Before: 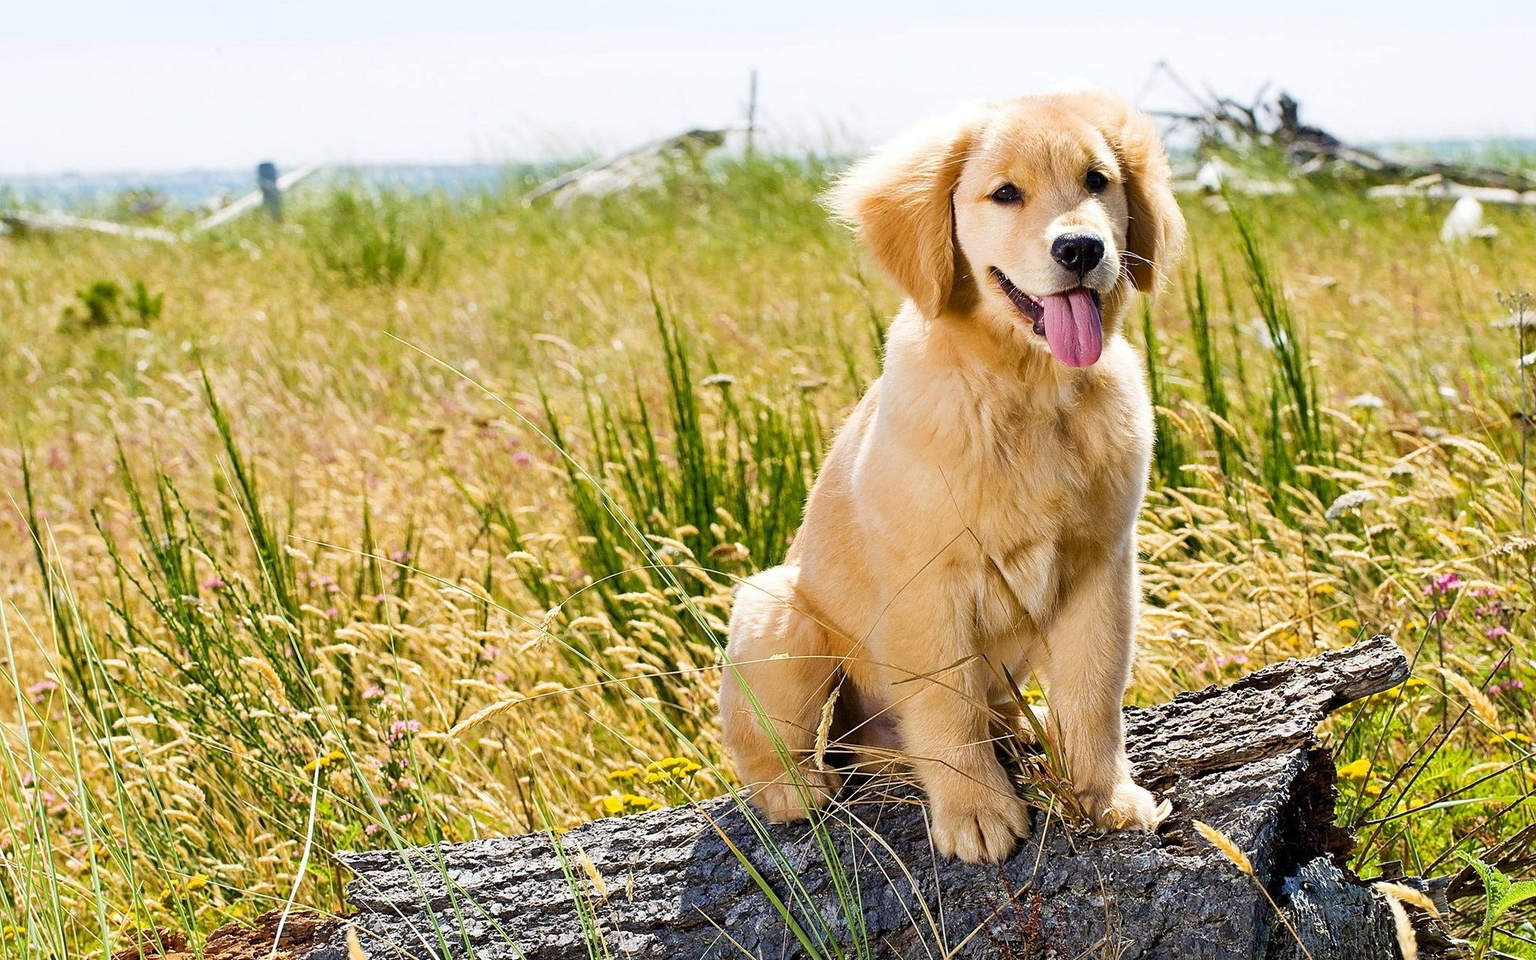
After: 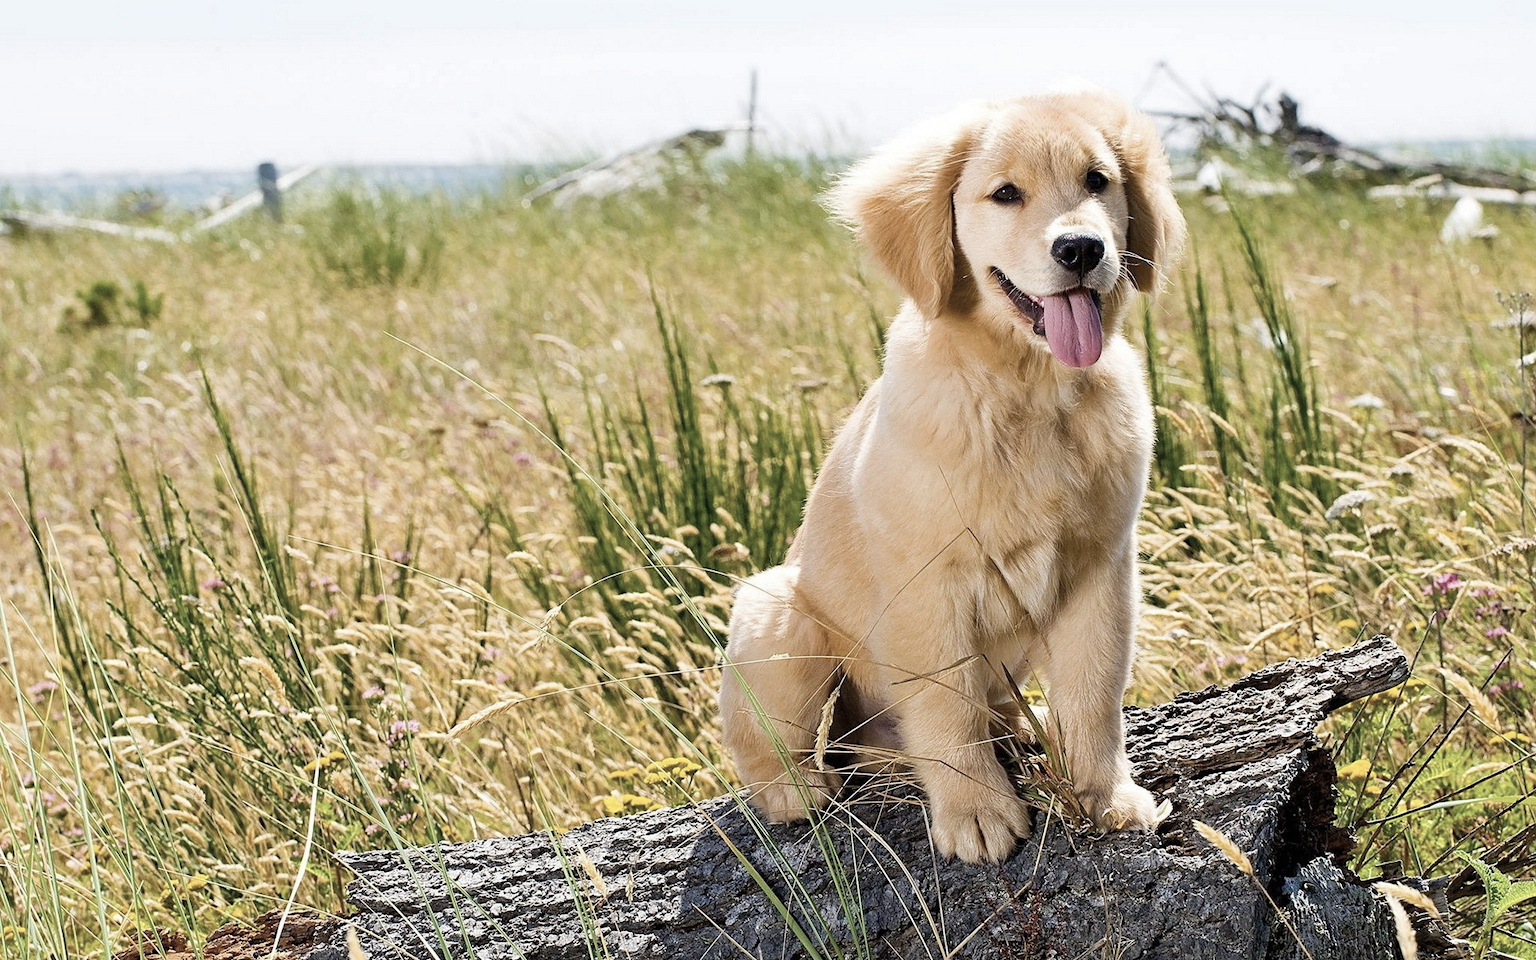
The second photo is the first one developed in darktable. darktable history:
color correction: highlights b* 0.014, saturation 0.614
